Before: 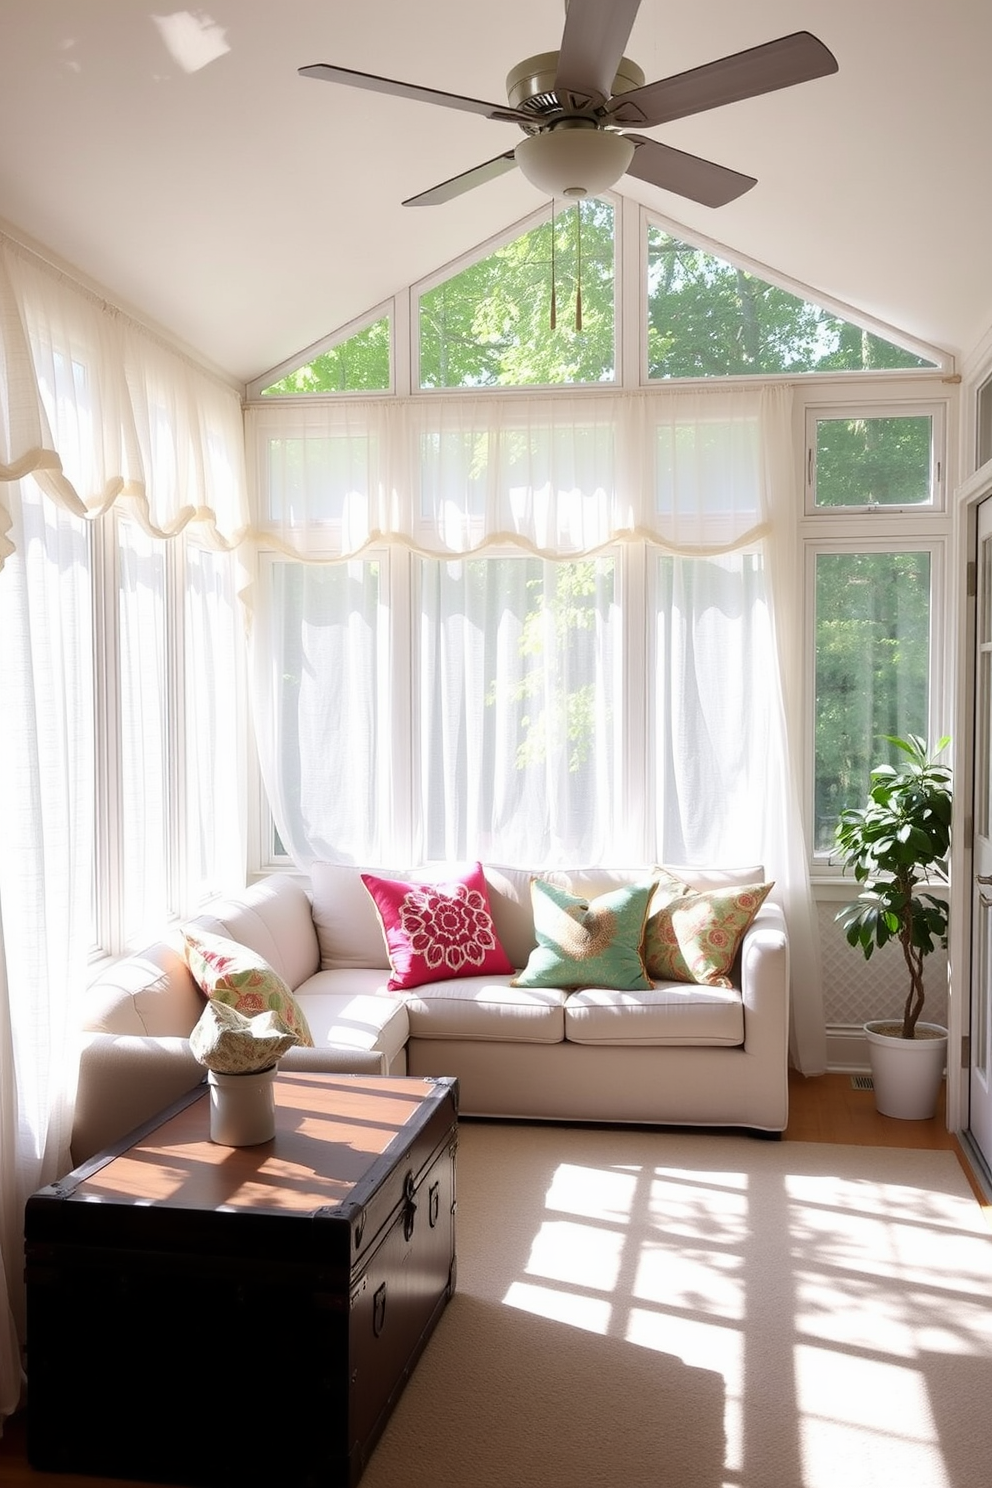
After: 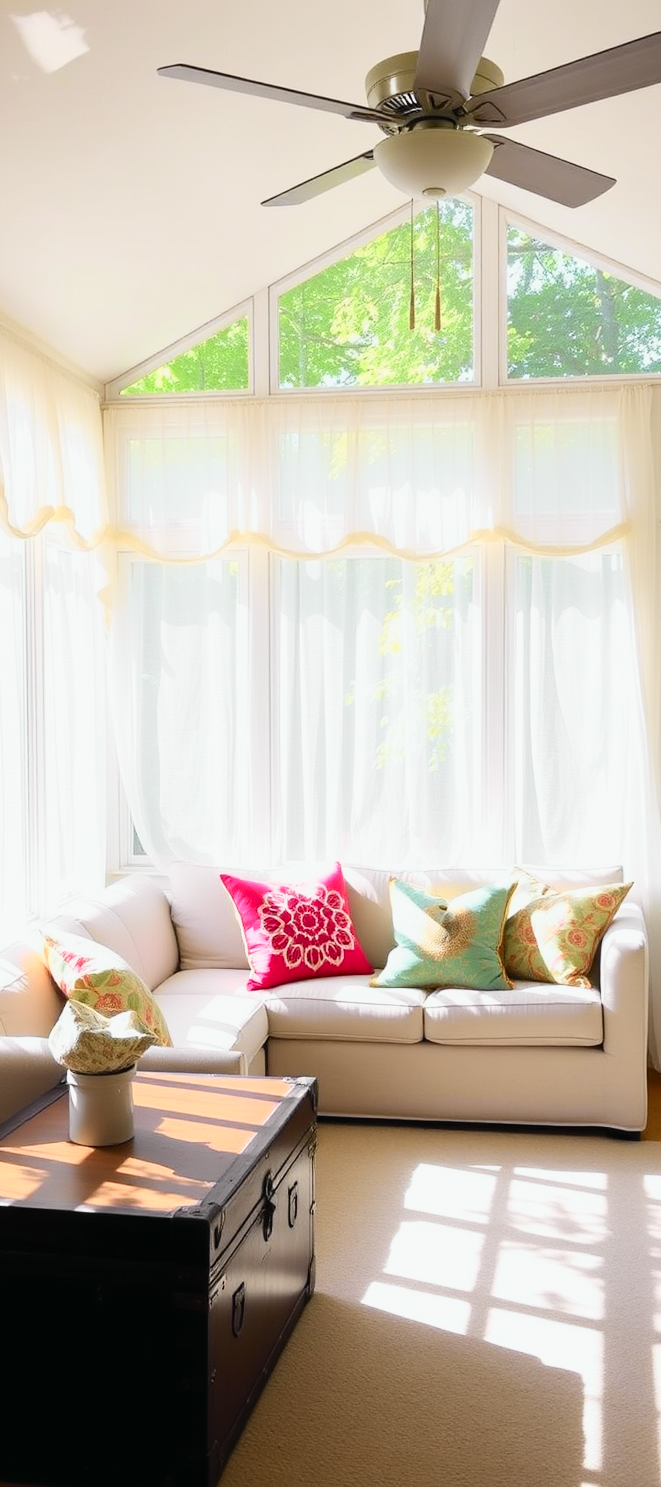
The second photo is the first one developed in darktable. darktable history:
crop and rotate: left 14.292%, right 19.041%
tone curve: curves: ch0 [(0, 0.012) (0.093, 0.11) (0.345, 0.425) (0.457, 0.562) (0.628, 0.738) (0.839, 0.909) (0.998, 0.978)]; ch1 [(0, 0) (0.437, 0.408) (0.472, 0.47) (0.502, 0.497) (0.527, 0.523) (0.568, 0.577) (0.62, 0.66) (0.669, 0.748) (0.859, 0.899) (1, 1)]; ch2 [(0, 0) (0.33, 0.301) (0.421, 0.443) (0.473, 0.498) (0.509, 0.502) (0.535, 0.545) (0.549, 0.576) (0.644, 0.703) (1, 1)], color space Lab, independent channels, preserve colors none
